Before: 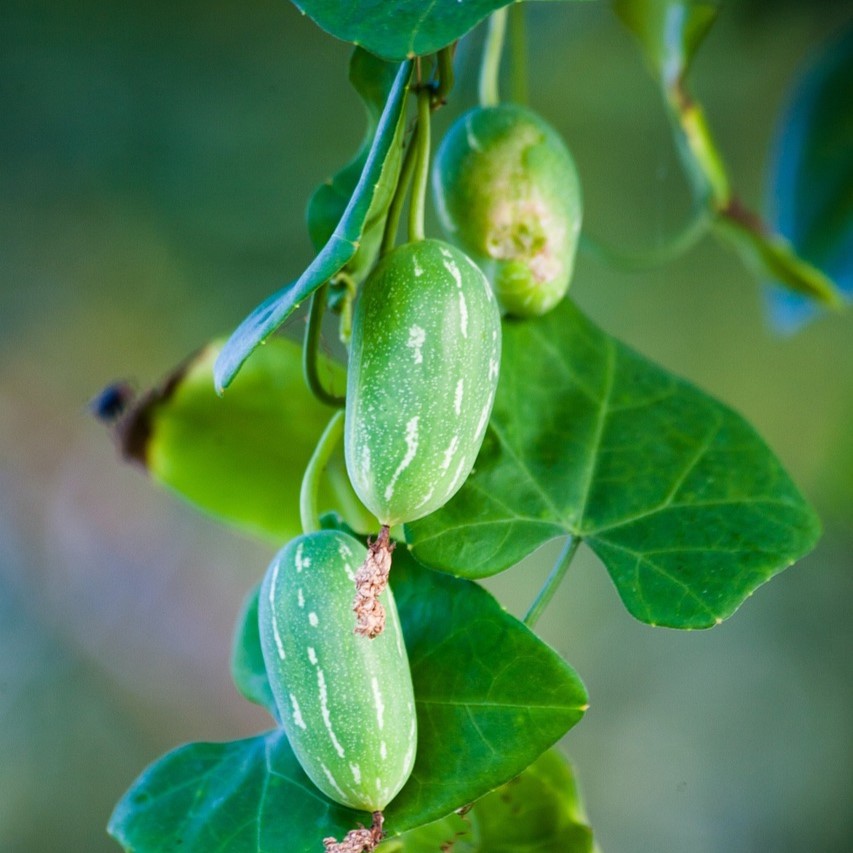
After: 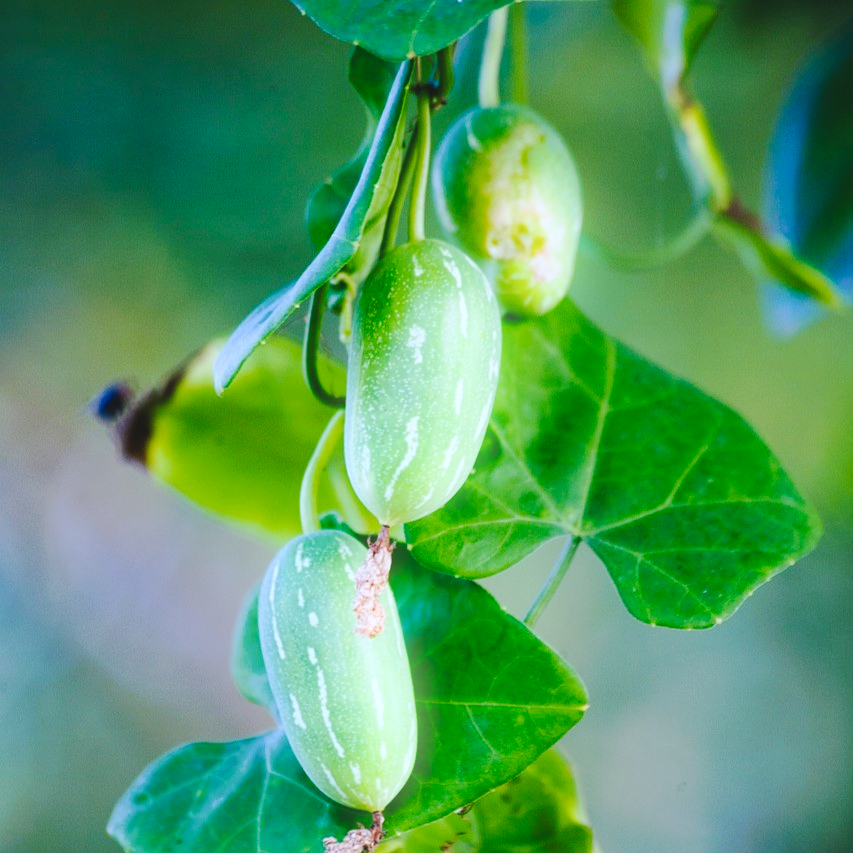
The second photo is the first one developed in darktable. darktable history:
bloom: size 5%, threshold 95%, strength 15%
tone curve: curves: ch0 [(0, 0) (0.003, 0.076) (0.011, 0.081) (0.025, 0.084) (0.044, 0.092) (0.069, 0.1) (0.1, 0.117) (0.136, 0.144) (0.177, 0.186) (0.224, 0.237) (0.277, 0.306) (0.335, 0.39) (0.399, 0.494) (0.468, 0.574) (0.543, 0.666) (0.623, 0.722) (0.709, 0.79) (0.801, 0.855) (0.898, 0.926) (1, 1)], preserve colors none
white balance: red 0.926, green 1.003, blue 1.133
